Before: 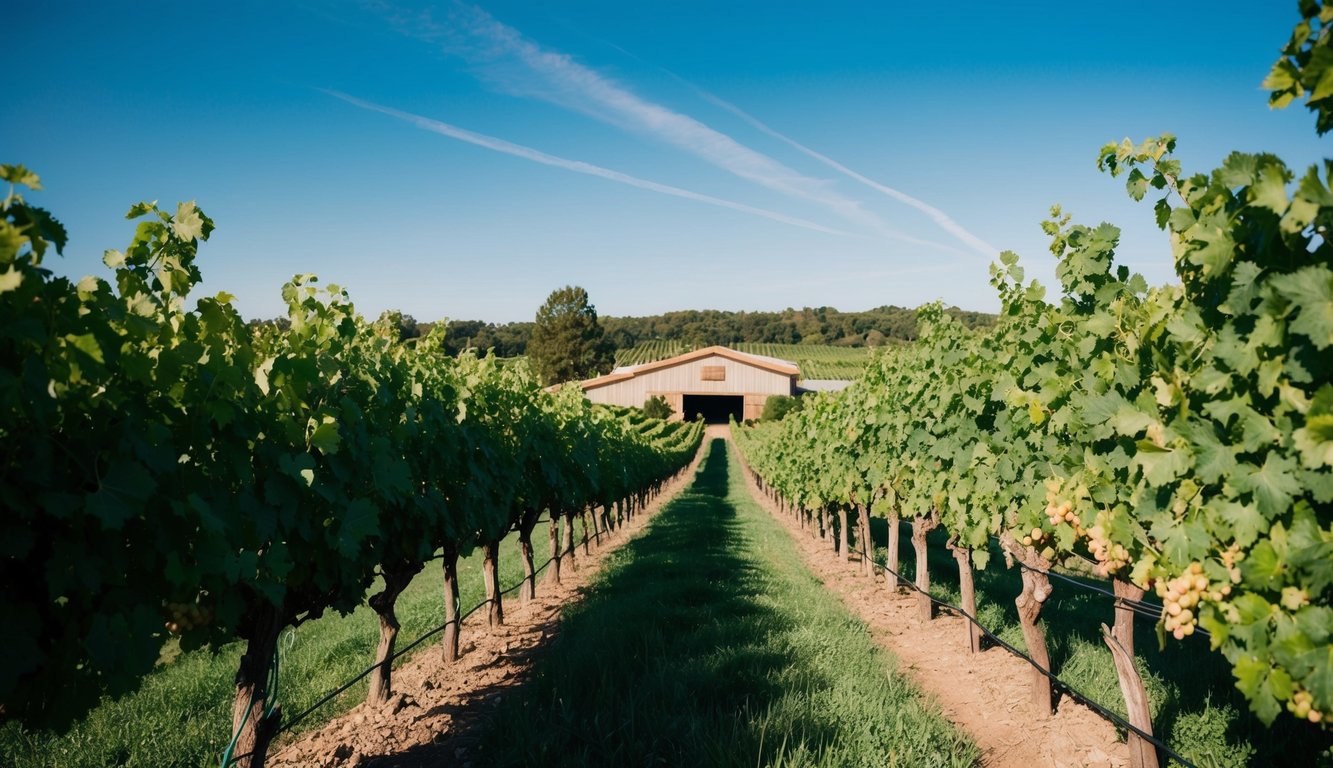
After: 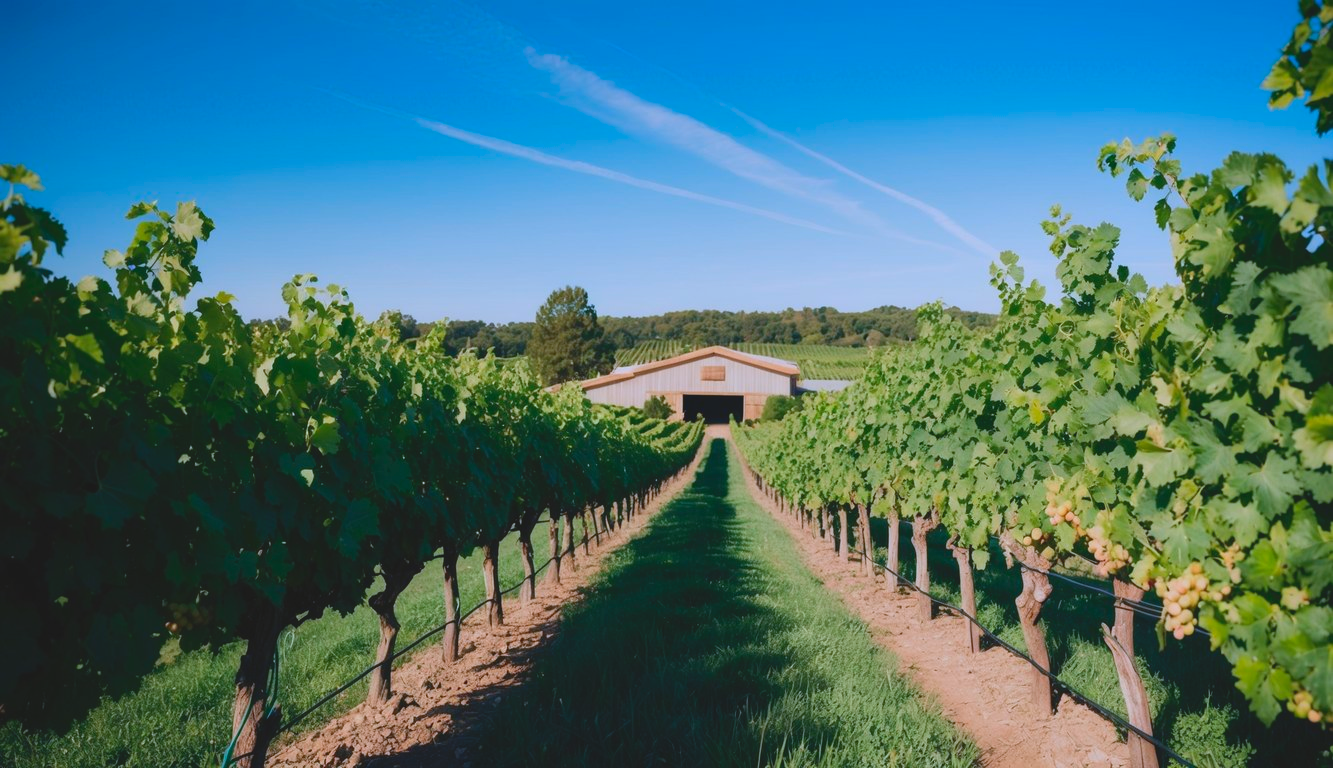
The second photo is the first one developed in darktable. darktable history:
rotate and perspective: crop left 0, crop top 0
contrast brightness saturation: contrast -0.19, saturation 0.19
color calibration: illuminant as shot in camera, x 0.37, y 0.382, temperature 4313.32 K
